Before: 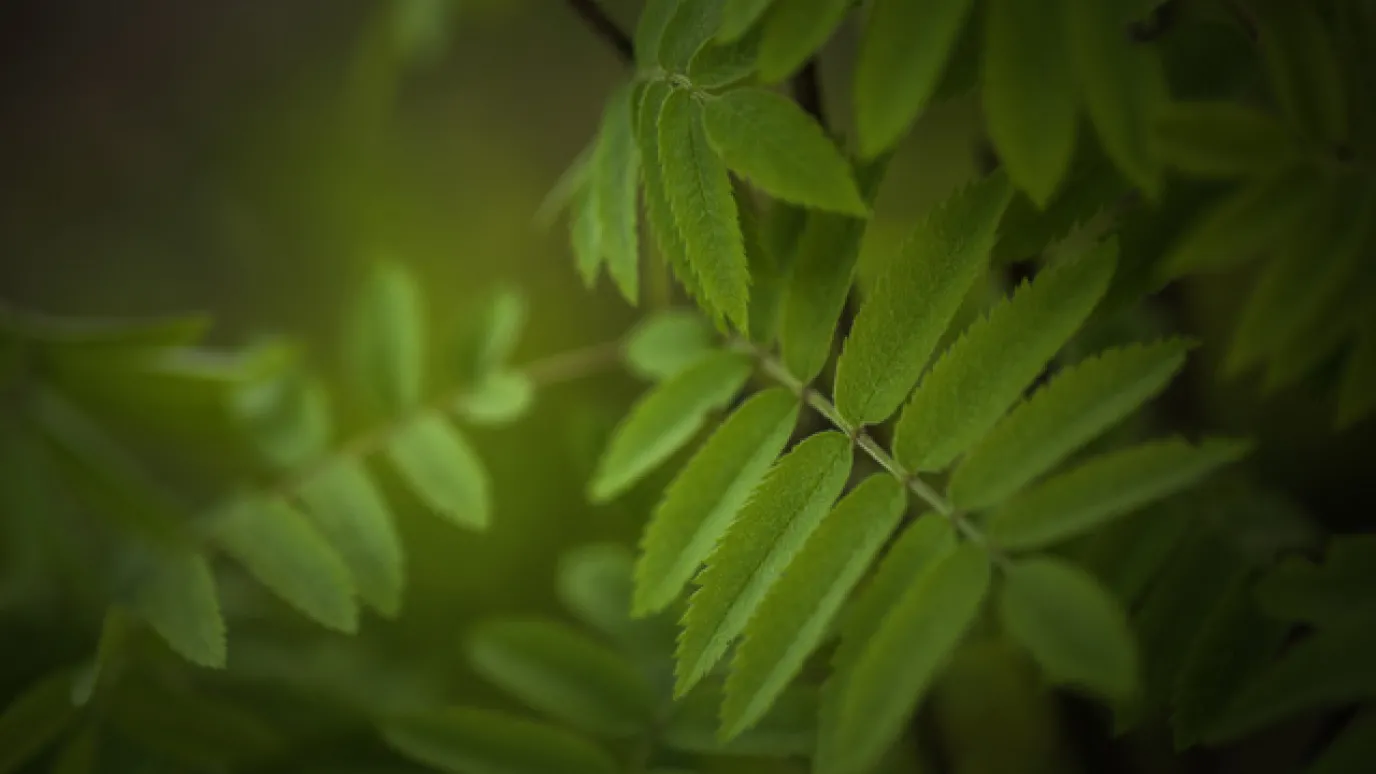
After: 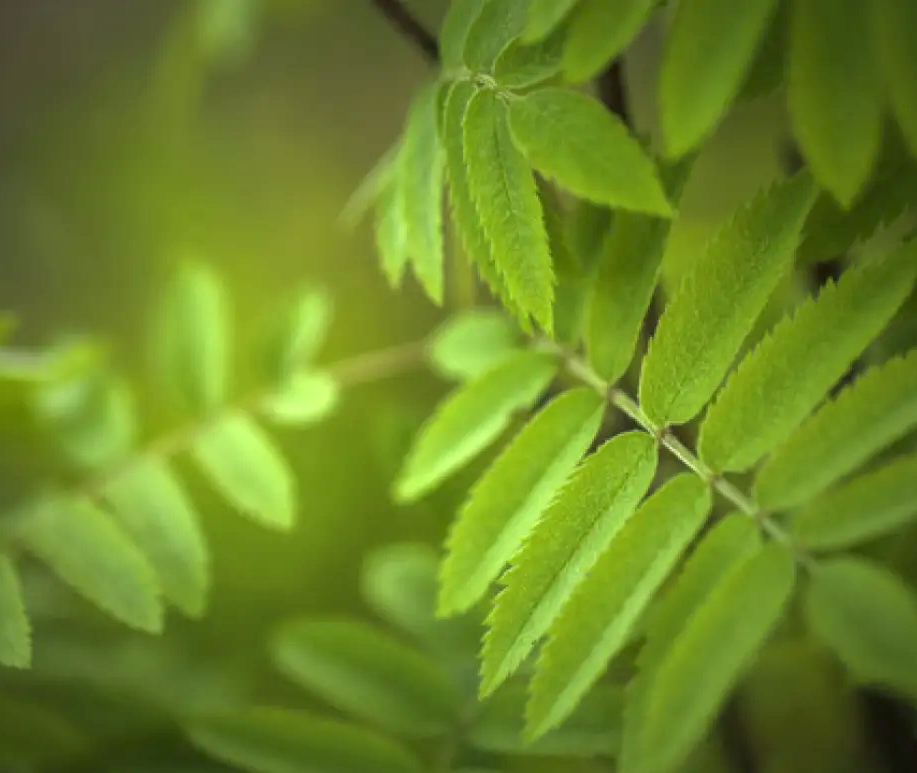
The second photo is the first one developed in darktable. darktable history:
exposure: black level correction 0, exposure 1.379 EV, compensate exposure bias true, compensate highlight preservation false
white balance: red 0.982, blue 1.018
crop and rotate: left 14.292%, right 19.041%
